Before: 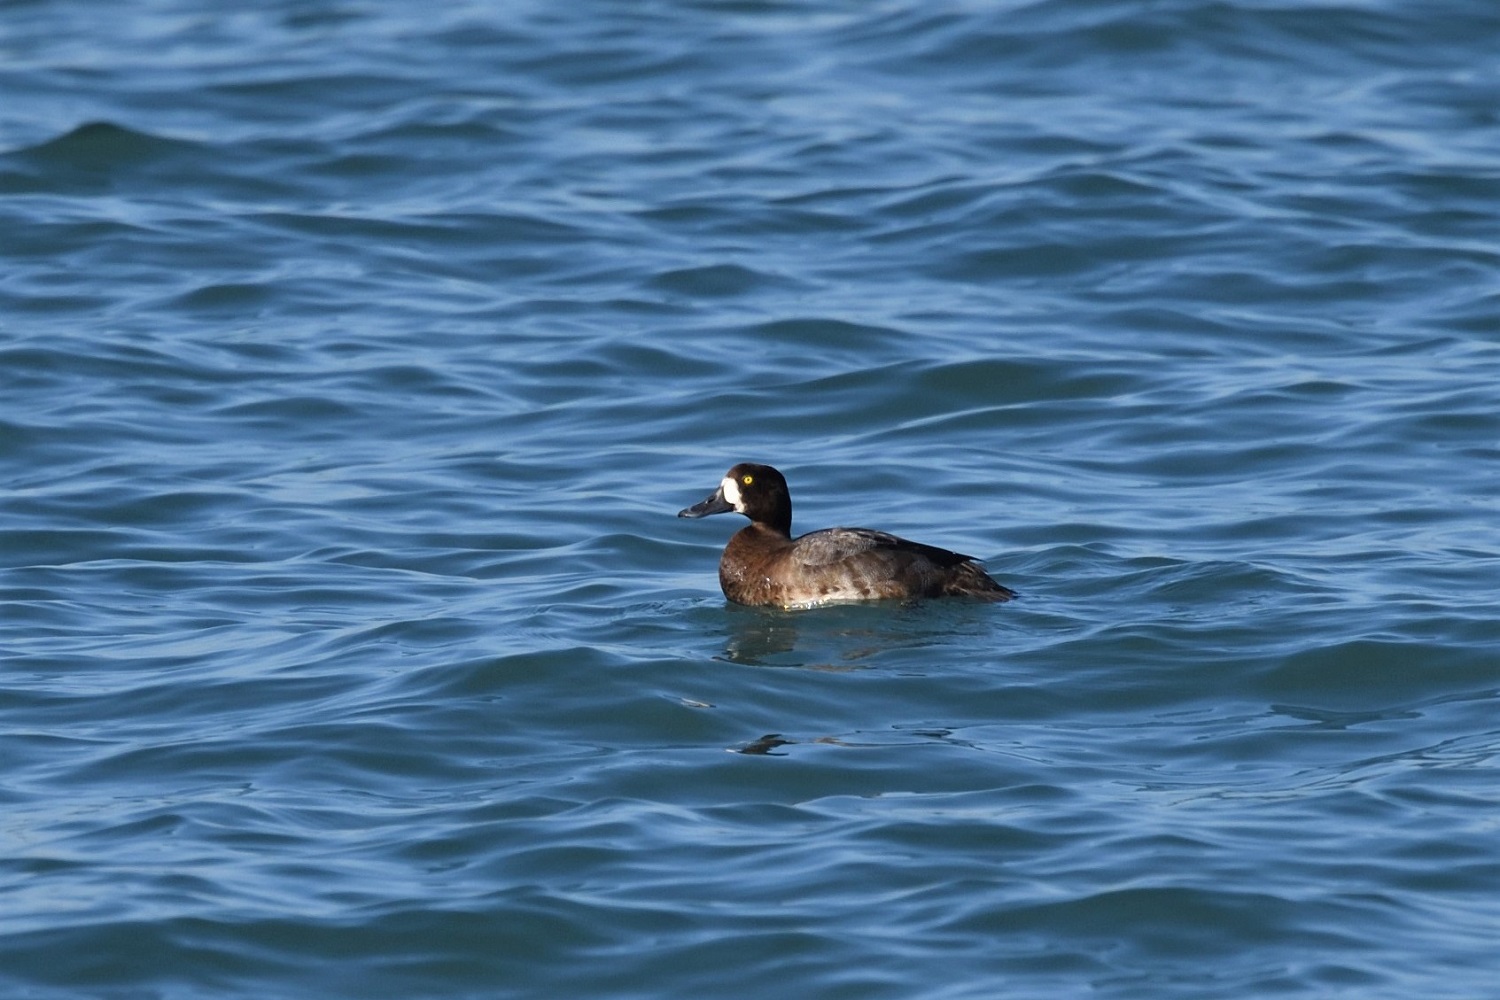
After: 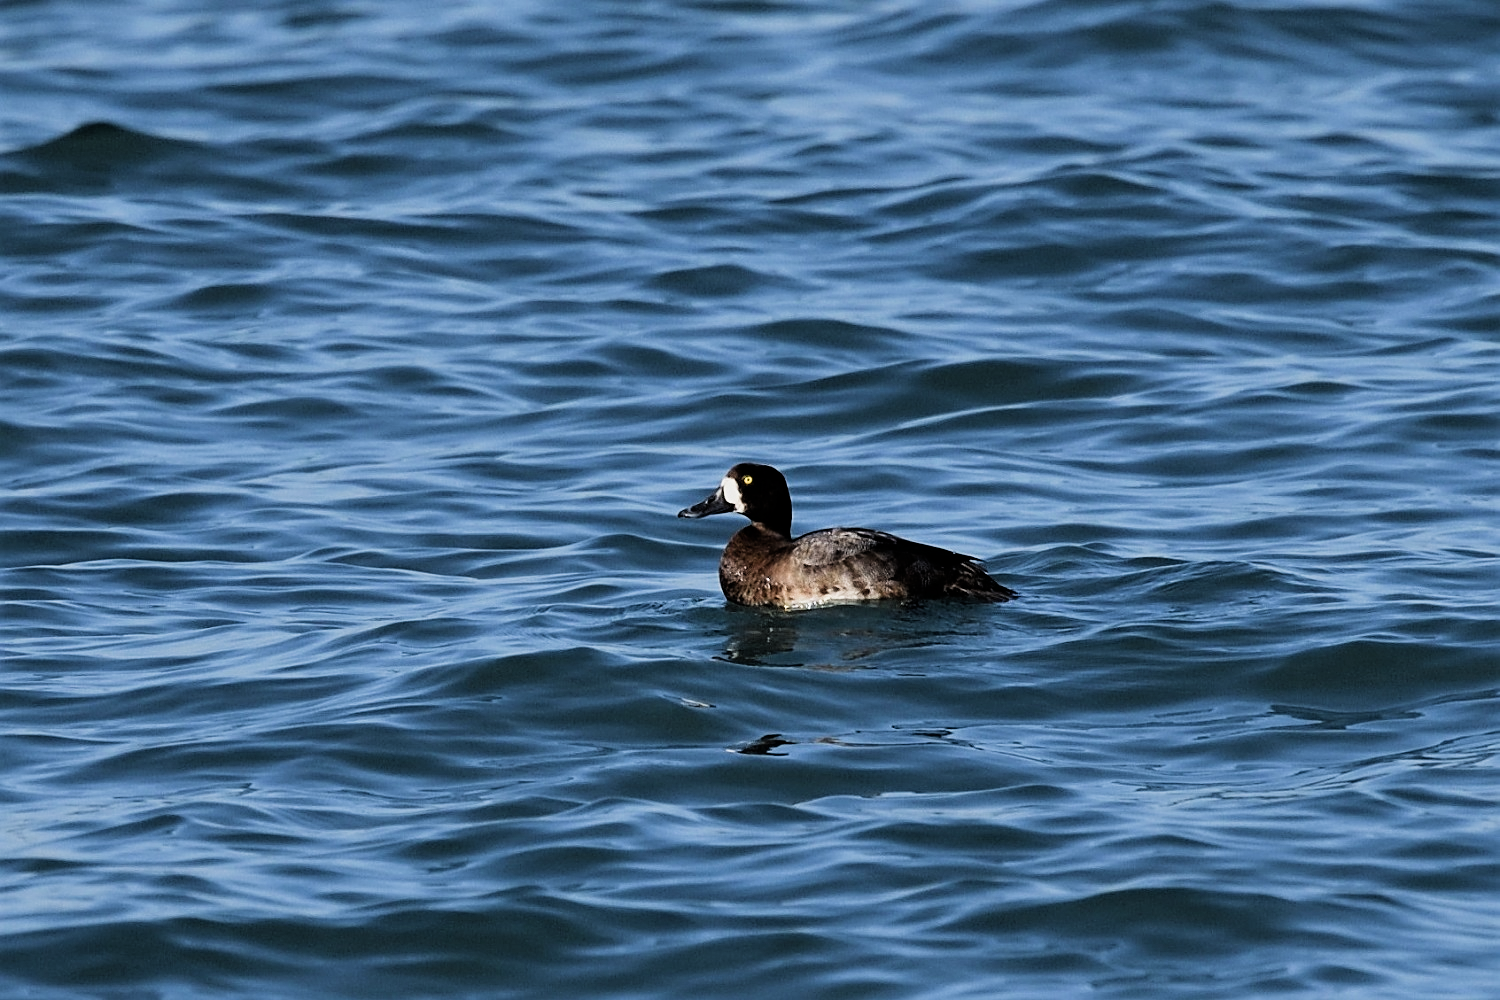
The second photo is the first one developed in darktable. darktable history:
filmic rgb: black relative exposure -5 EV, white relative exposure 3.5 EV, hardness 3.19, contrast 1.4, highlights saturation mix -50%
sharpen: on, module defaults
